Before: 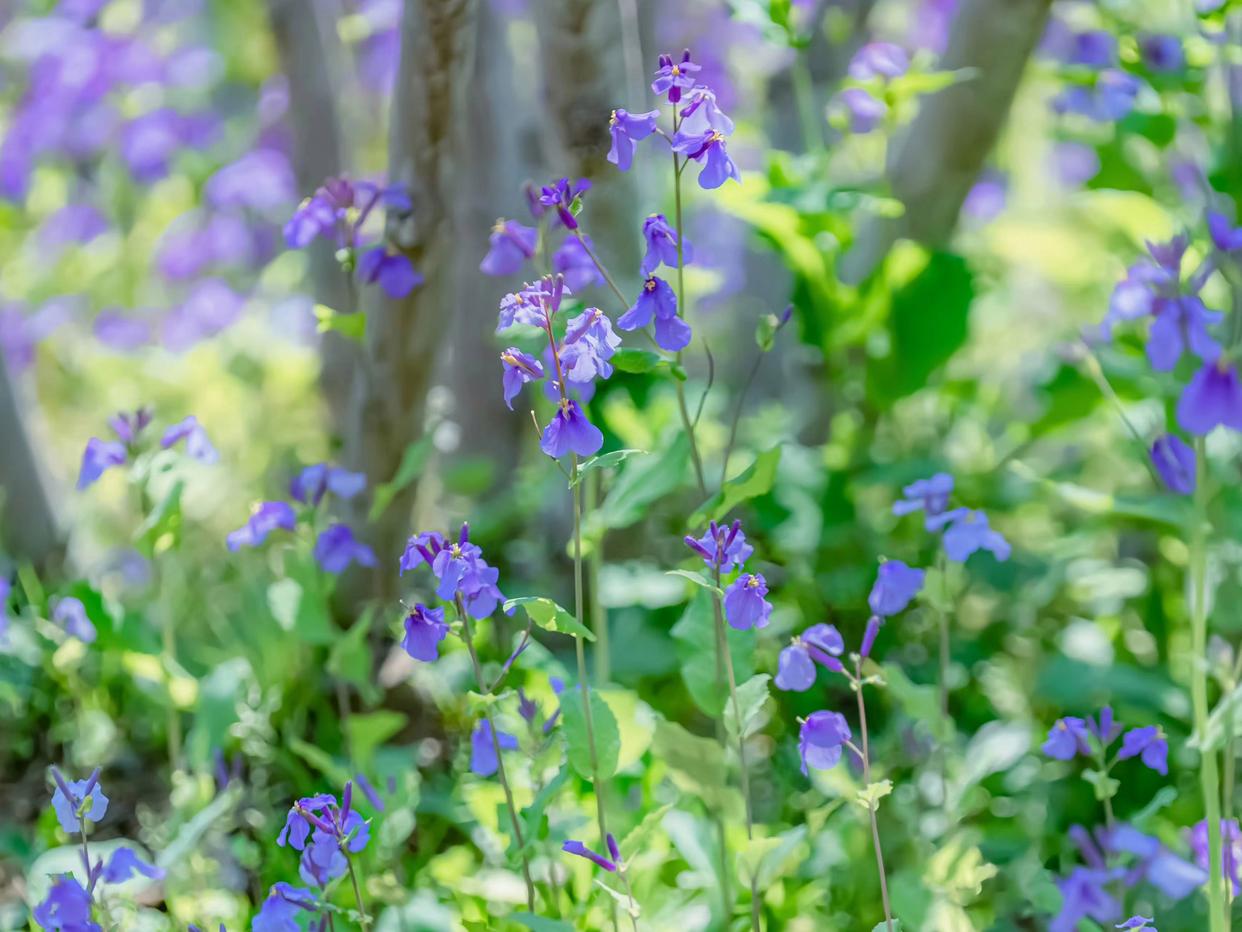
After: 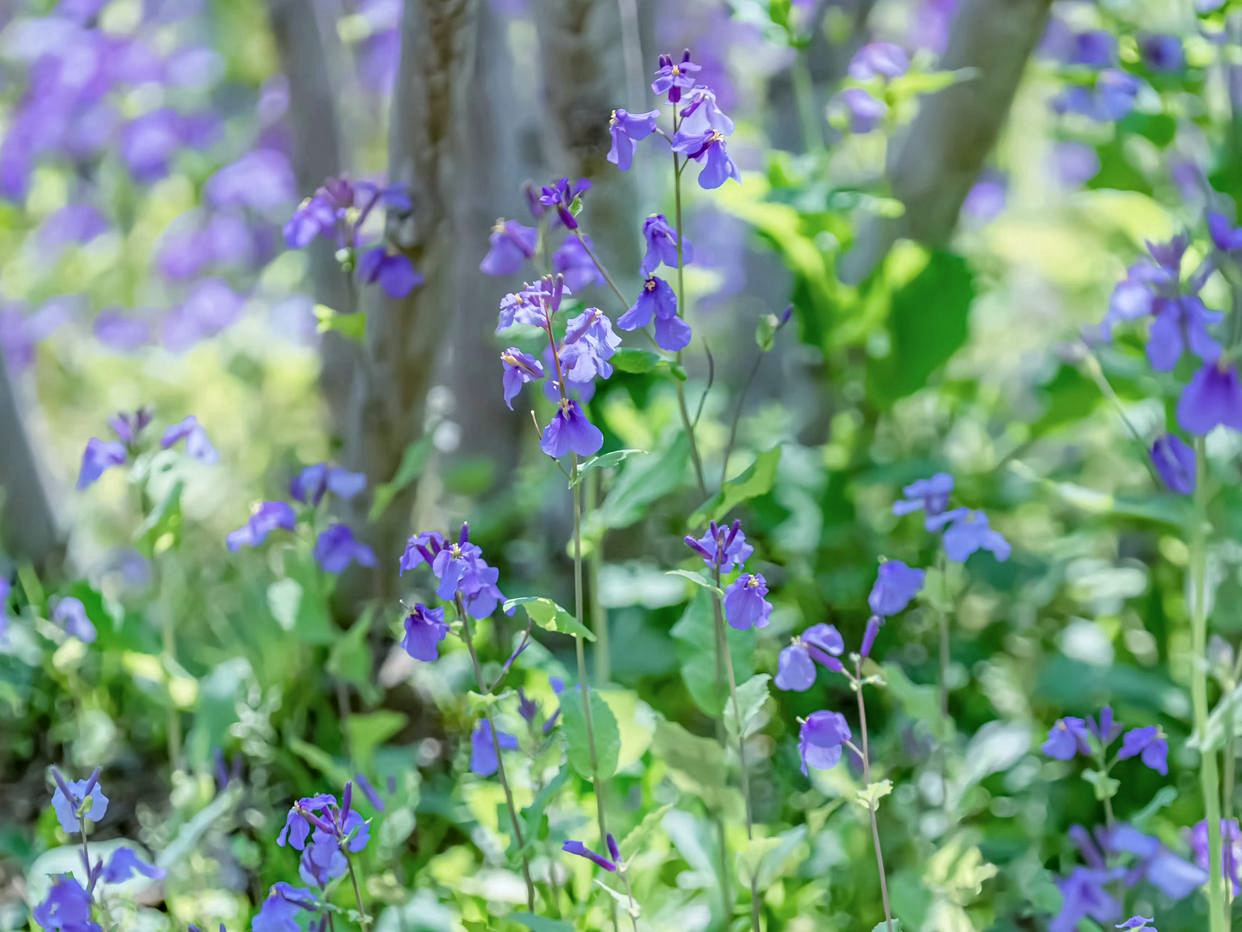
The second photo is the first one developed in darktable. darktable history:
white balance: red 0.974, blue 1.044
contrast brightness saturation: saturation -0.1
contrast equalizer: y [[0.5, 0.501, 0.532, 0.538, 0.54, 0.541], [0.5 ×6], [0.5 ×6], [0 ×6], [0 ×6]]
